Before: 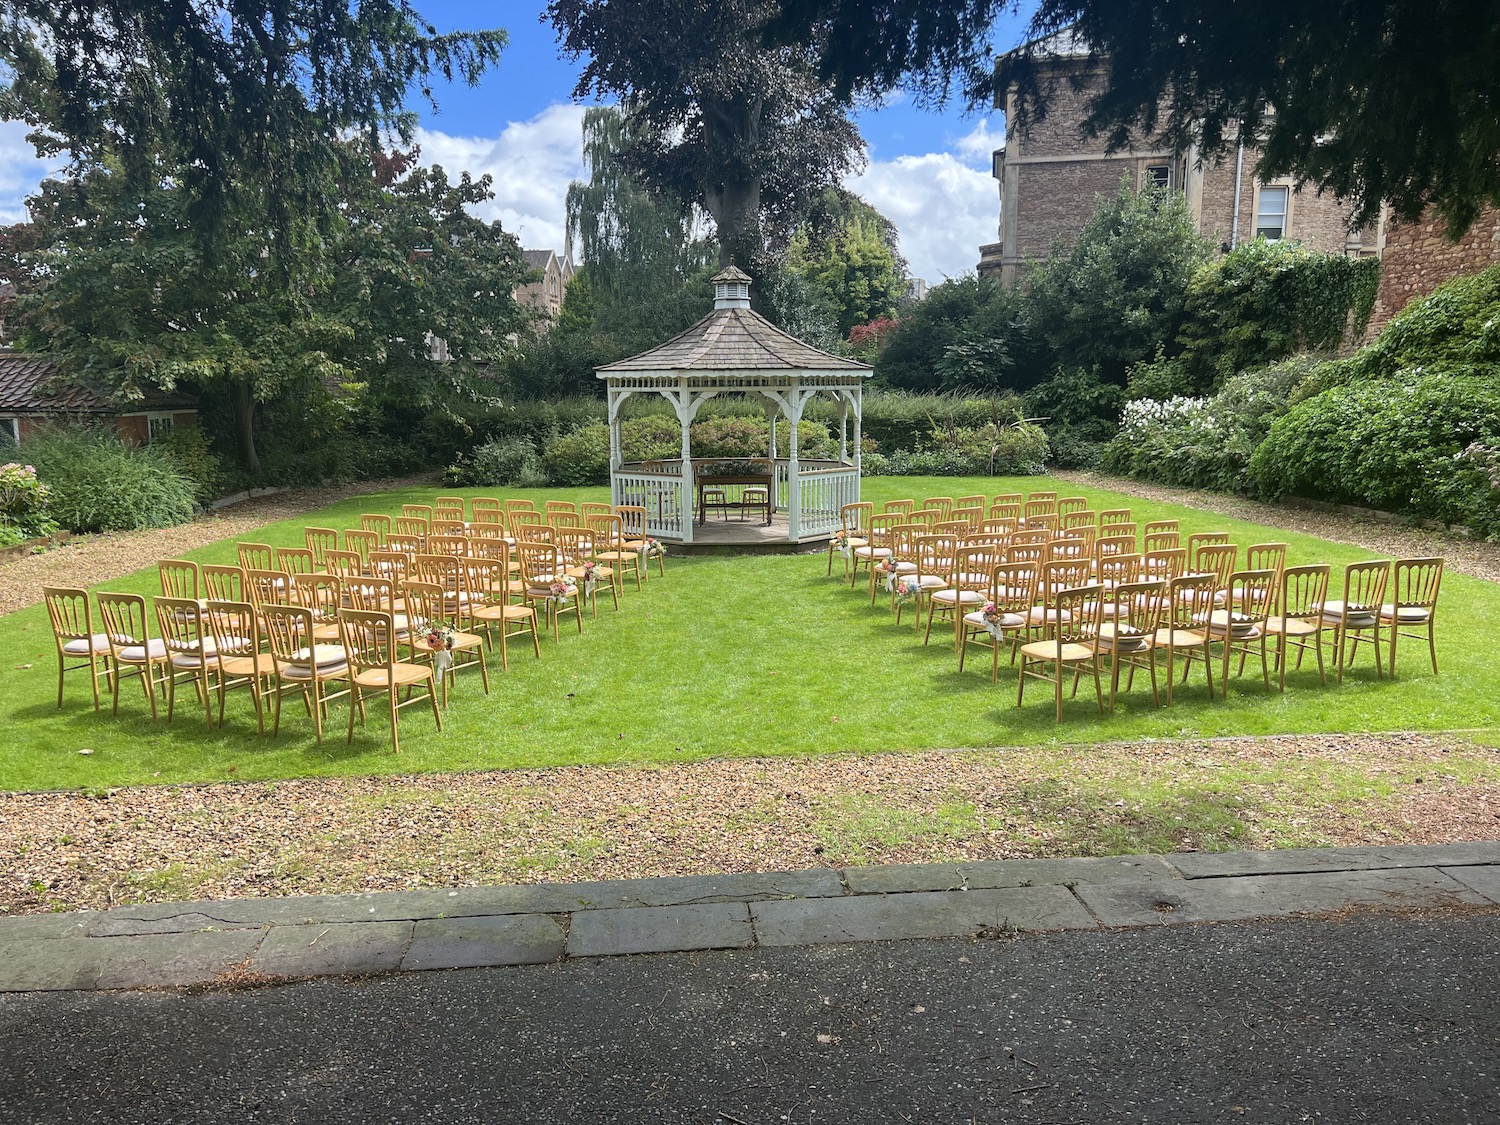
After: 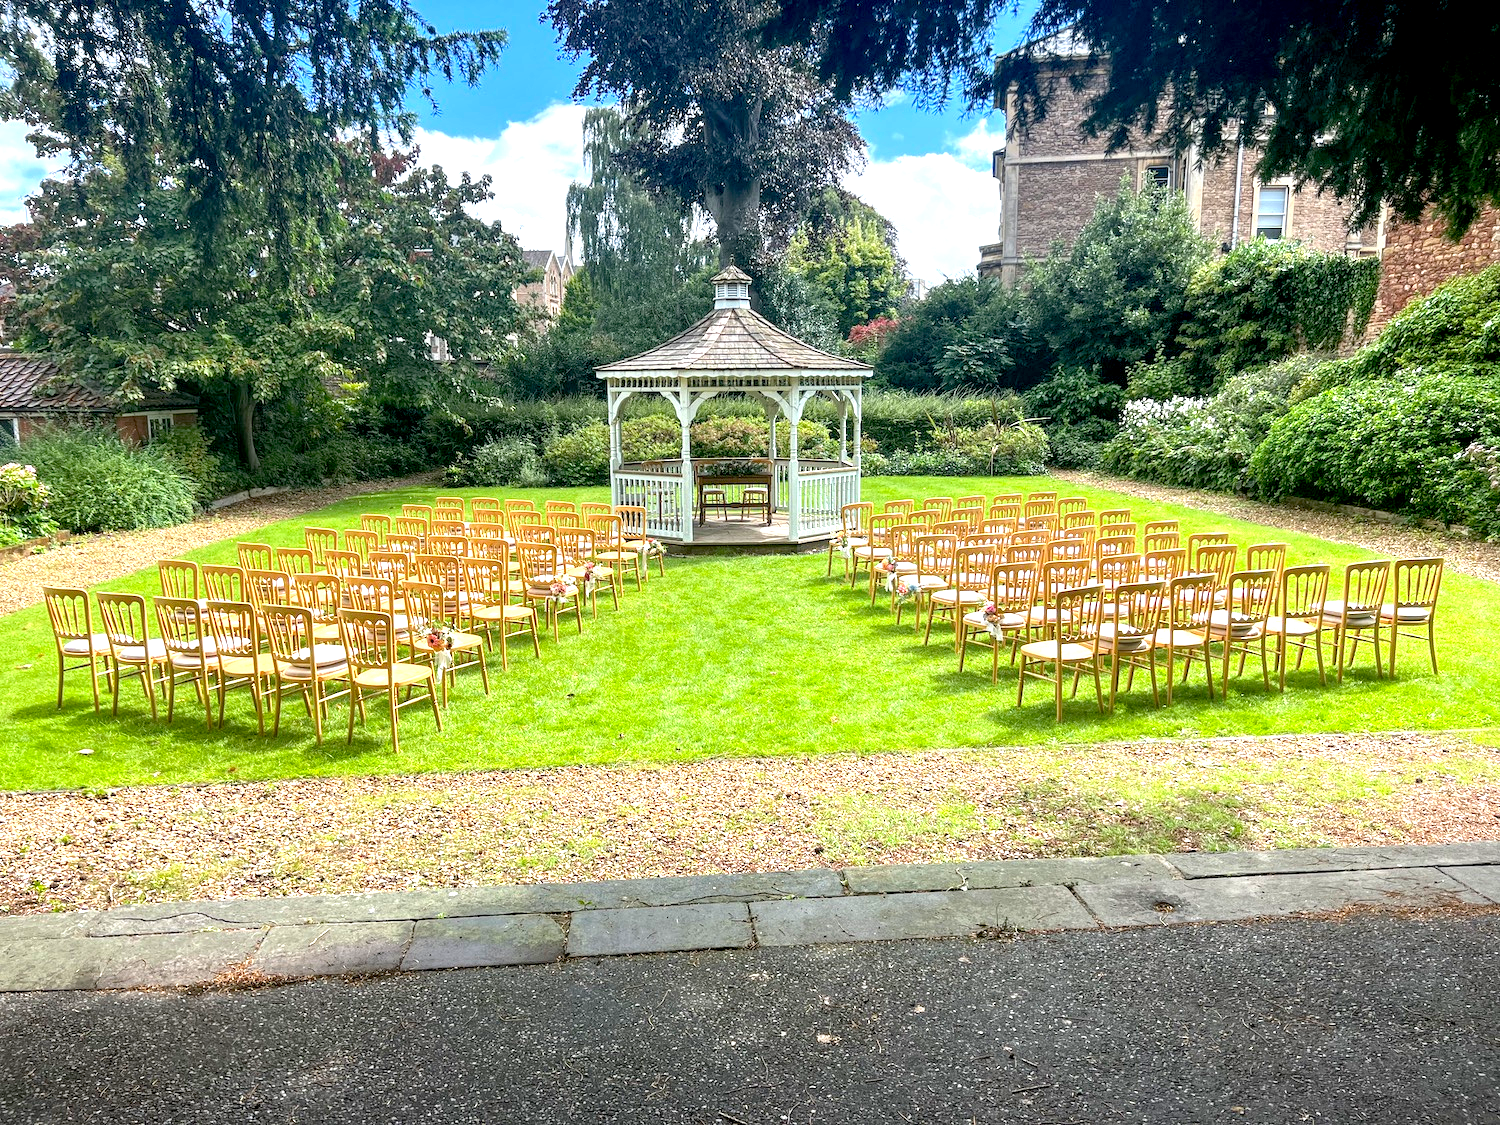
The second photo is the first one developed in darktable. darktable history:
exposure: black level correction 0.01, exposure 1 EV, compensate highlight preservation false
local contrast: on, module defaults
